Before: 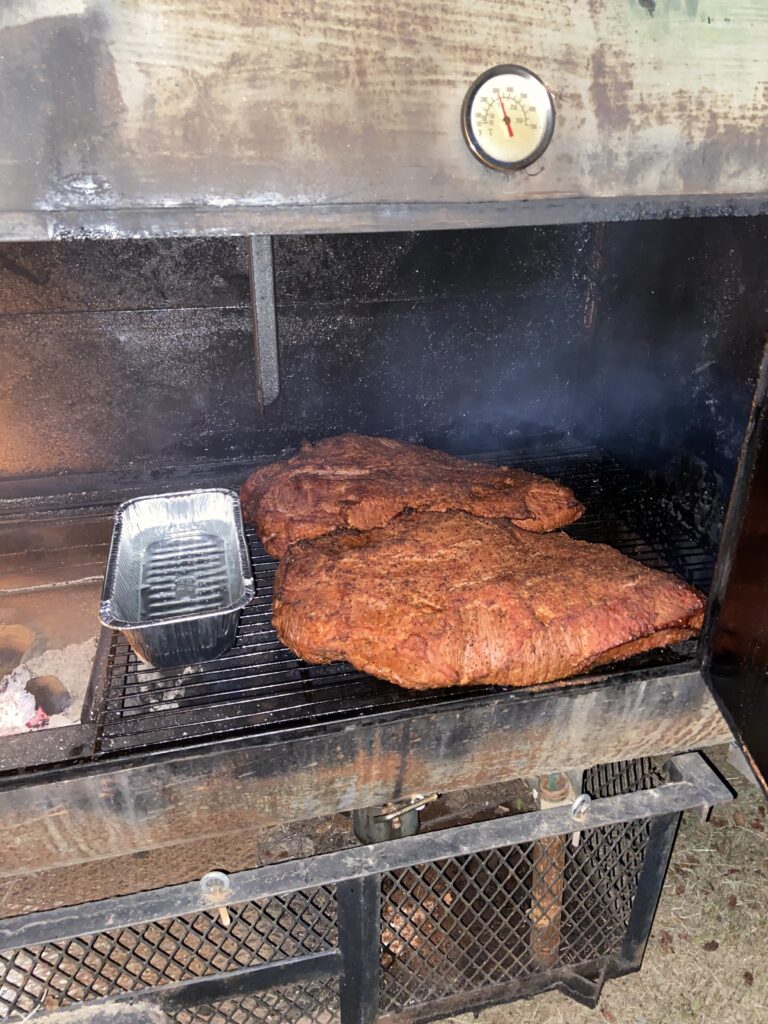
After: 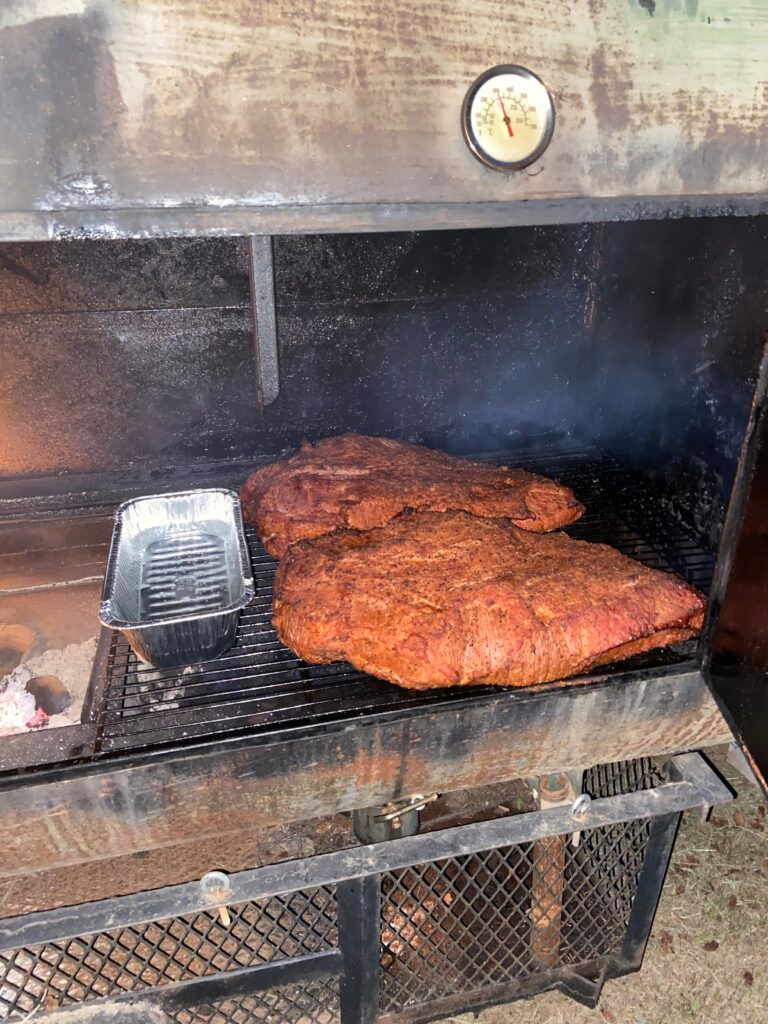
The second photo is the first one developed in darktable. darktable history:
shadows and highlights: radius 125.48, shadows 30.31, highlights -30.66, highlights color adjustment 49%, low approximation 0.01, soften with gaussian
